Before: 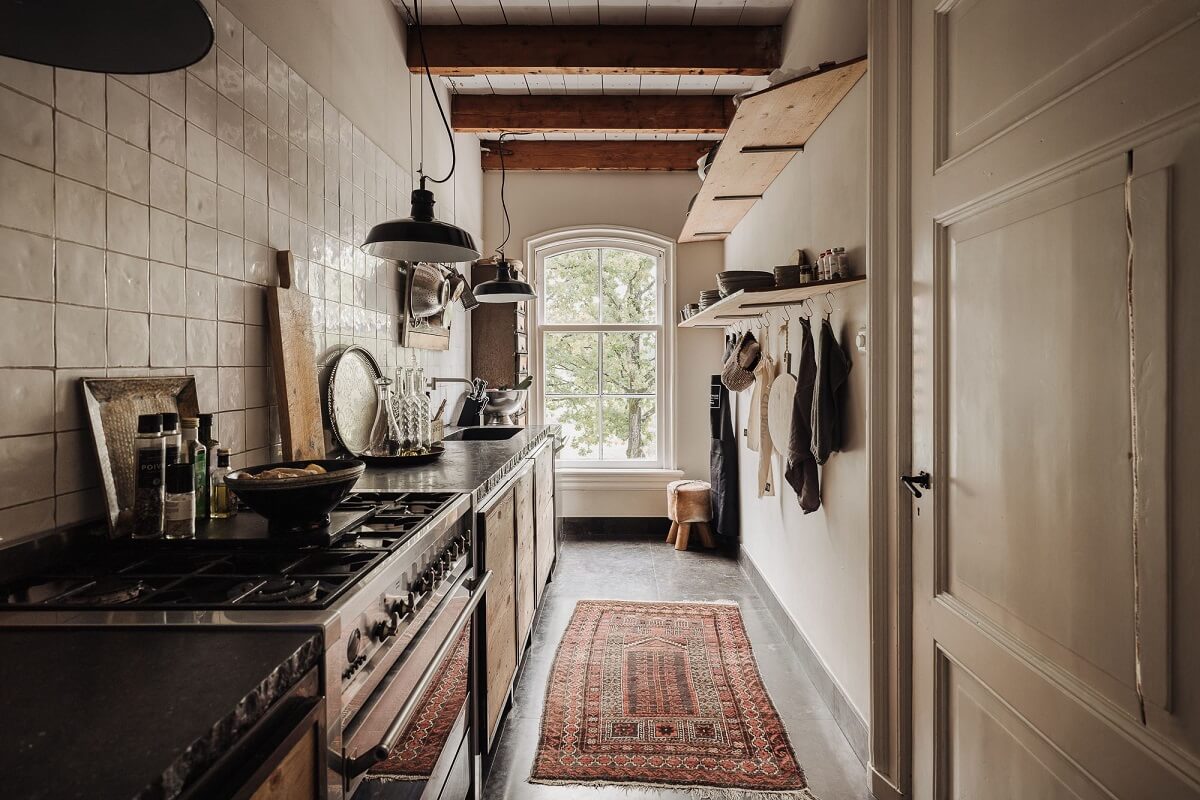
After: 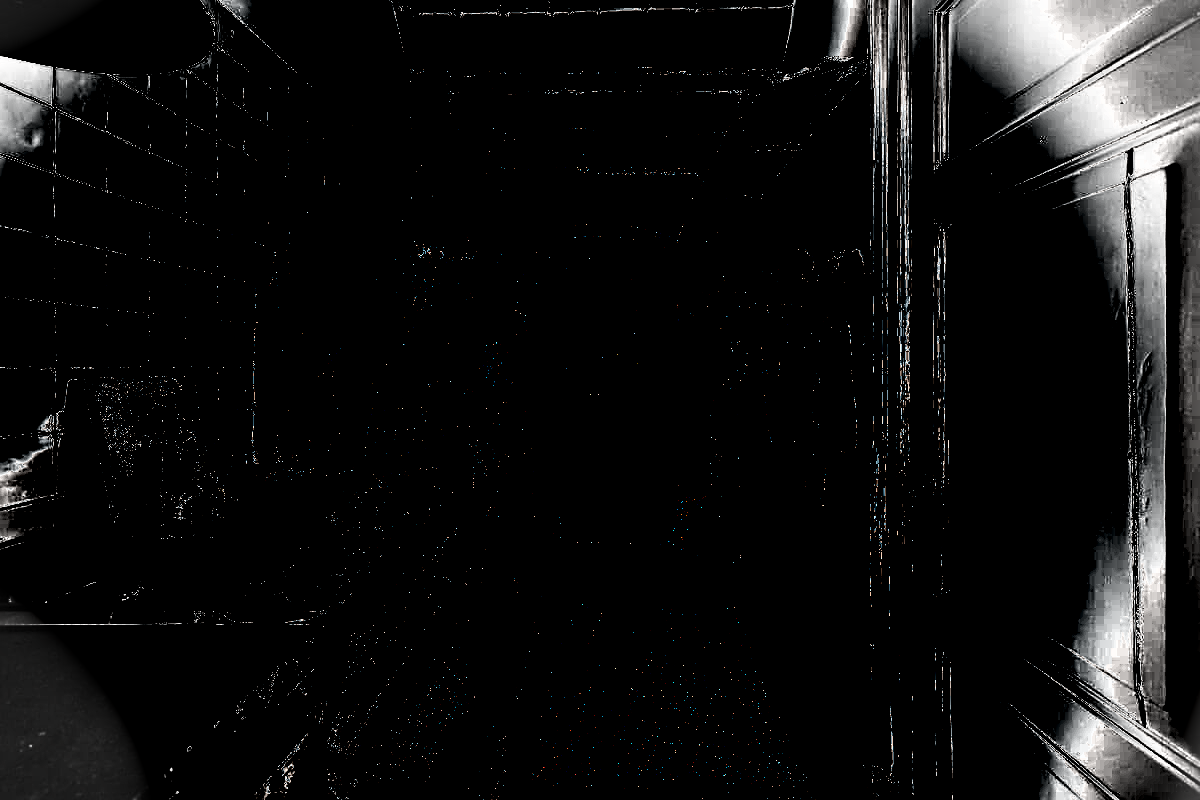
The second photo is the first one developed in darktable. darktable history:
sharpen: on, module defaults
velvia: on, module defaults
tone curve: curves: ch0 [(0, 0) (0.003, 0.038) (0.011, 0.035) (0.025, 0.03) (0.044, 0.044) (0.069, 0.062) (0.1, 0.087) (0.136, 0.114) (0.177, 0.15) (0.224, 0.193) (0.277, 0.242) (0.335, 0.299) (0.399, 0.361) (0.468, 0.437) (0.543, 0.521) (0.623, 0.614) (0.709, 0.717) (0.801, 0.817) (0.898, 0.913) (1, 1)], color space Lab, independent channels, preserve colors none
exposure: black level correction 0, exposure 1.471 EV, compensate highlight preservation false
contrast brightness saturation: saturation -0.987
tone equalizer: -8 EV -0.393 EV, -7 EV -0.419 EV, -6 EV -0.317 EV, -5 EV -0.23 EV, -3 EV 0.19 EV, -2 EV 0.352 EV, -1 EV 0.404 EV, +0 EV 0.405 EV, smoothing diameter 24.88%, edges refinement/feathering 7.19, preserve details guided filter
color balance rgb: highlights gain › chroma 4.625%, highlights gain › hue 34.49°, perceptual saturation grading › global saturation 30.256%, perceptual brilliance grading › highlights 74.505%, perceptual brilliance grading › shadows -30.301%, global vibrance 9.754%
shadows and highlights: highlights color adjustment 52.15%, soften with gaussian
